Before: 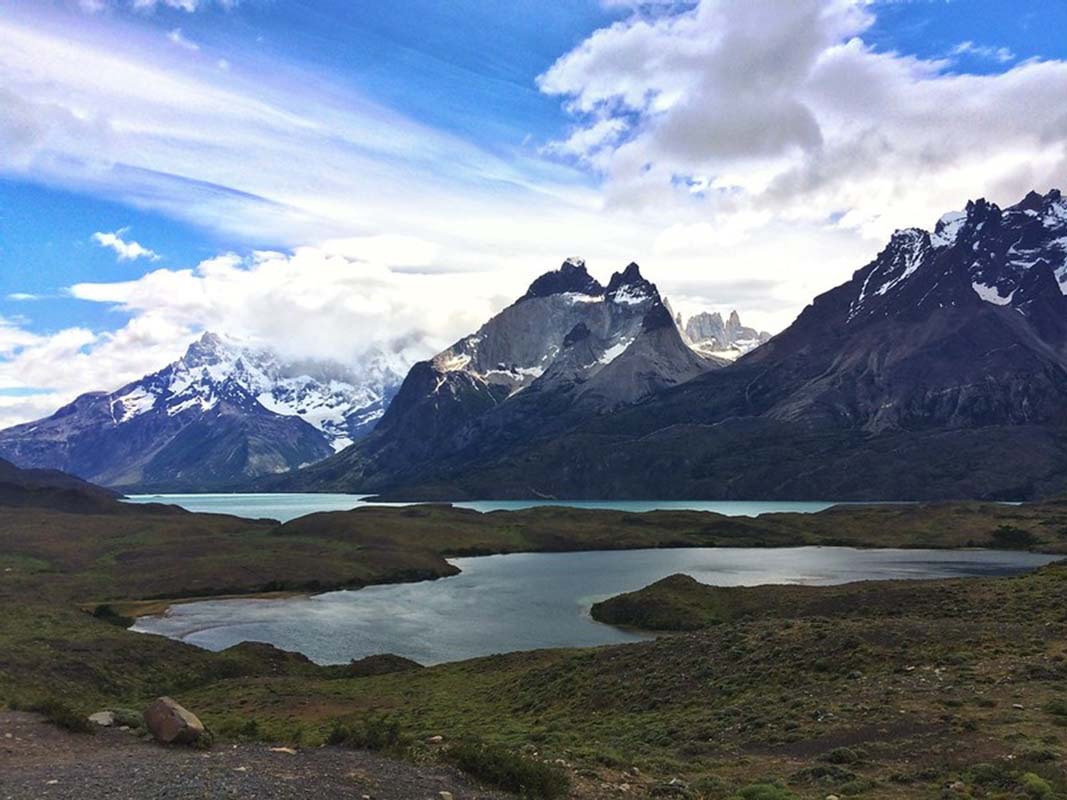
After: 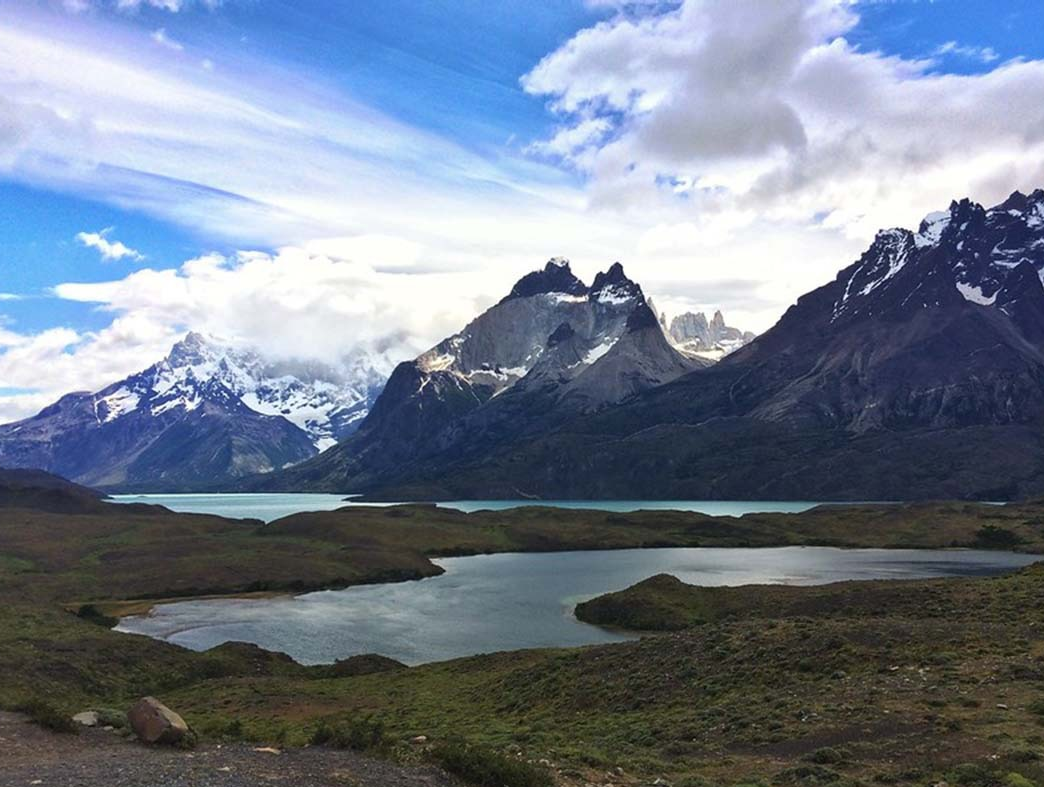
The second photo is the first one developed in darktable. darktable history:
crop and rotate: left 1.509%, right 0.581%, bottom 1.566%
